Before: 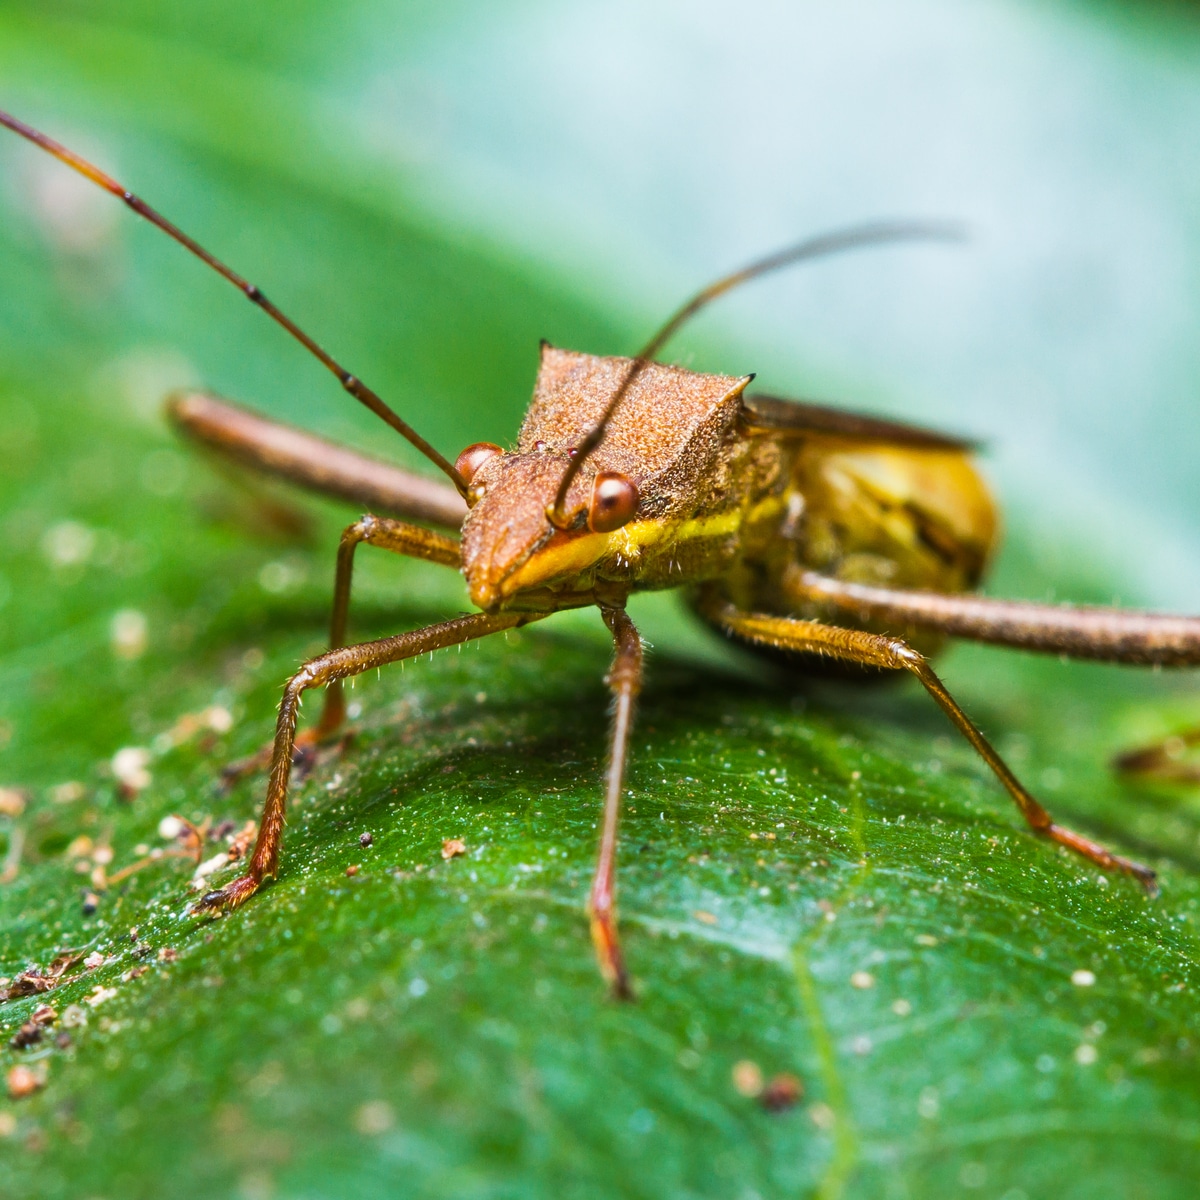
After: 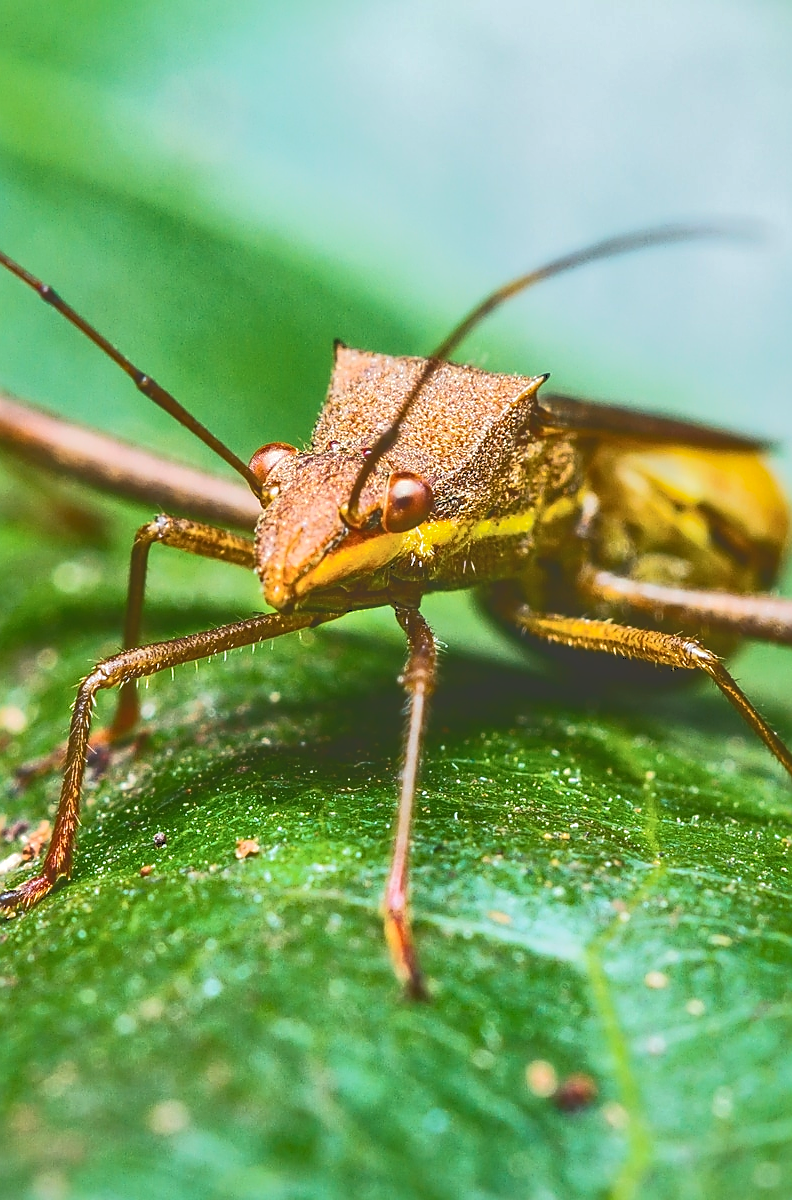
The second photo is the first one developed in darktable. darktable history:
tone curve: curves: ch0 [(0, 0) (0.003, 0.231) (0.011, 0.231) (0.025, 0.231) (0.044, 0.231) (0.069, 0.235) (0.1, 0.24) (0.136, 0.246) (0.177, 0.256) (0.224, 0.279) (0.277, 0.313) (0.335, 0.354) (0.399, 0.428) (0.468, 0.514) (0.543, 0.61) (0.623, 0.728) (0.709, 0.808) (0.801, 0.873) (0.898, 0.909) (1, 1)], color space Lab, independent channels, preserve colors none
local contrast: on, module defaults
shadows and highlights: on, module defaults
sharpen: radius 1.386, amount 1.253, threshold 0.612
crop: left 17.237%, right 16.763%
